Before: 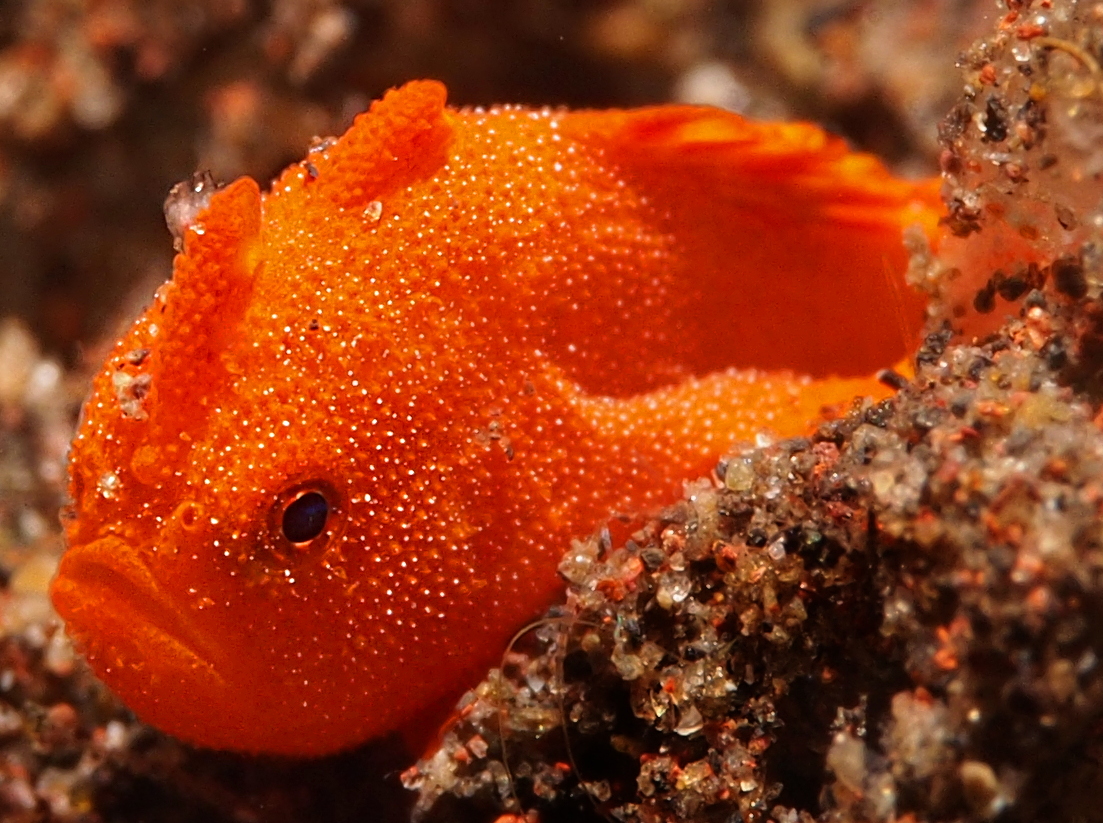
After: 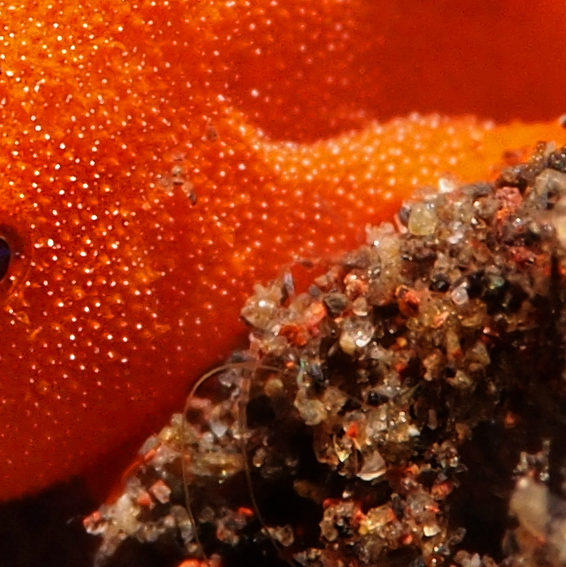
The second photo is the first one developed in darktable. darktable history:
crop and rotate: left 28.809%, top 31.093%, right 19.83%
